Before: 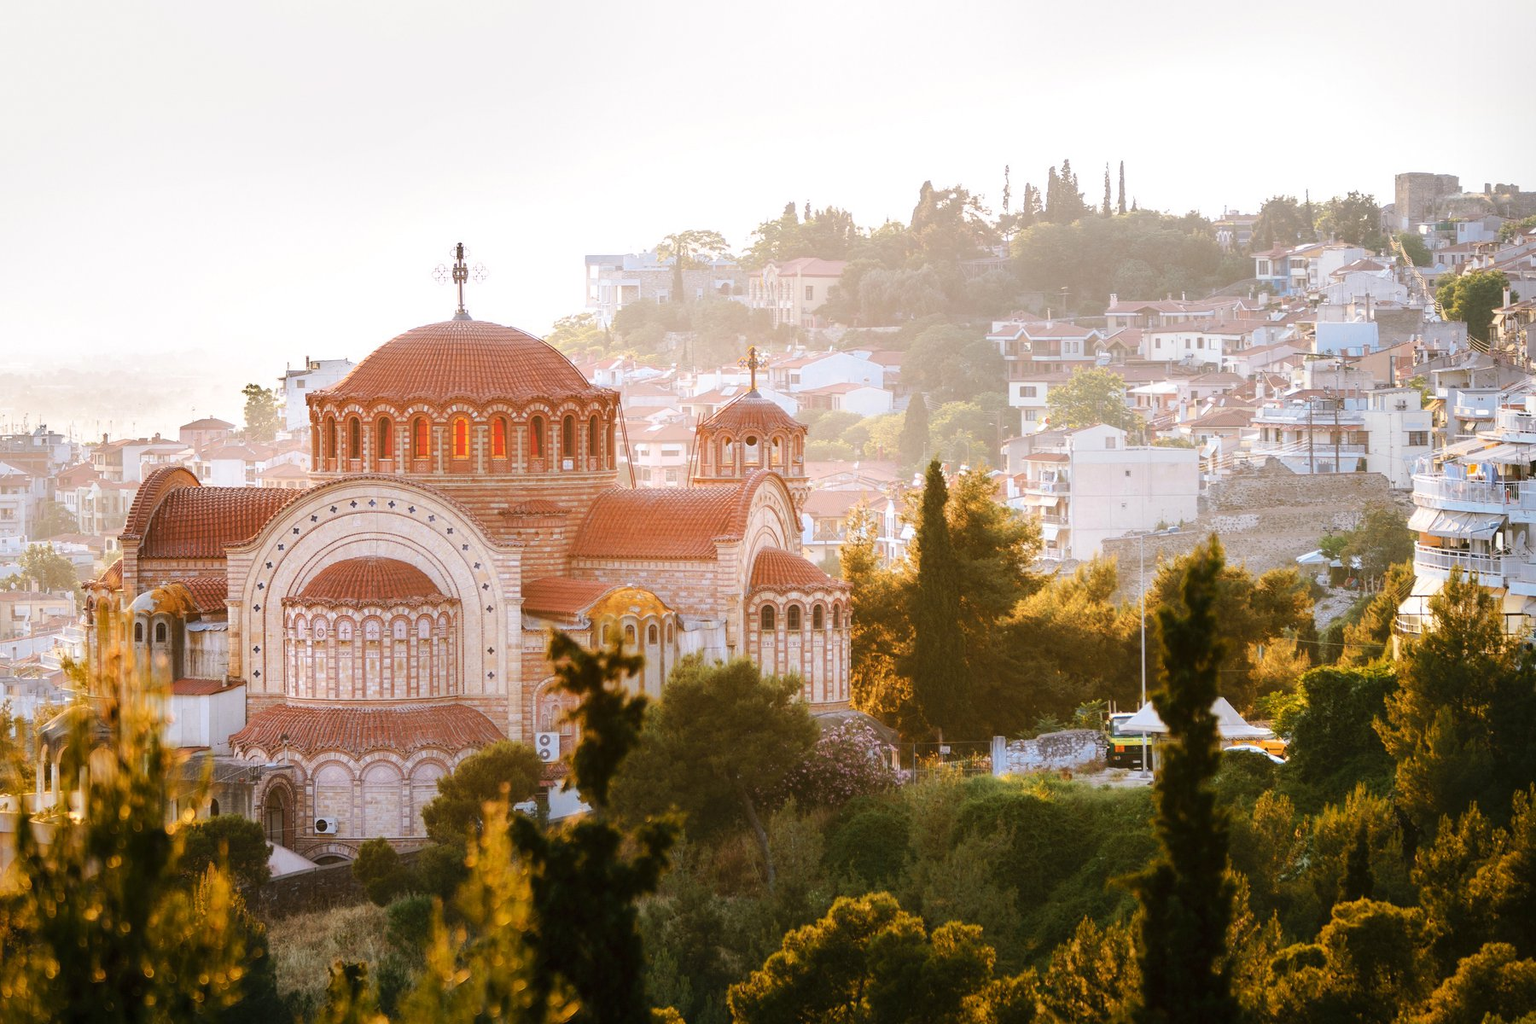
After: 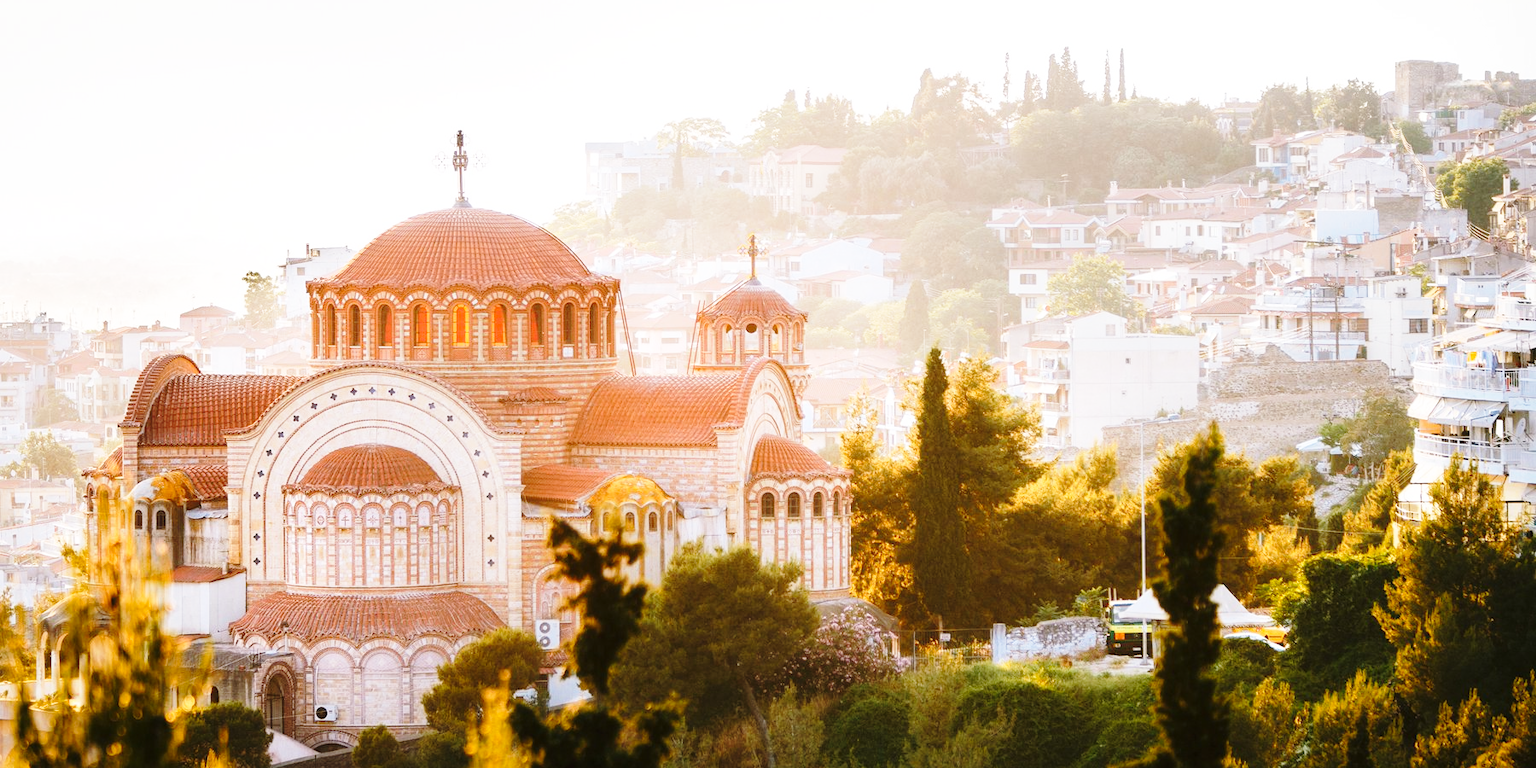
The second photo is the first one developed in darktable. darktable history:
crop: top 11.029%, bottom 13.963%
base curve: curves: ch0 [(0, 0) (0.028, 0.03) (0.121, 0.232) (0.46, 0.748) (0.859, 0.968) (1, 1)], preserve colors none
exposure: compensate exposure bias true, compensate highlight preservation false
